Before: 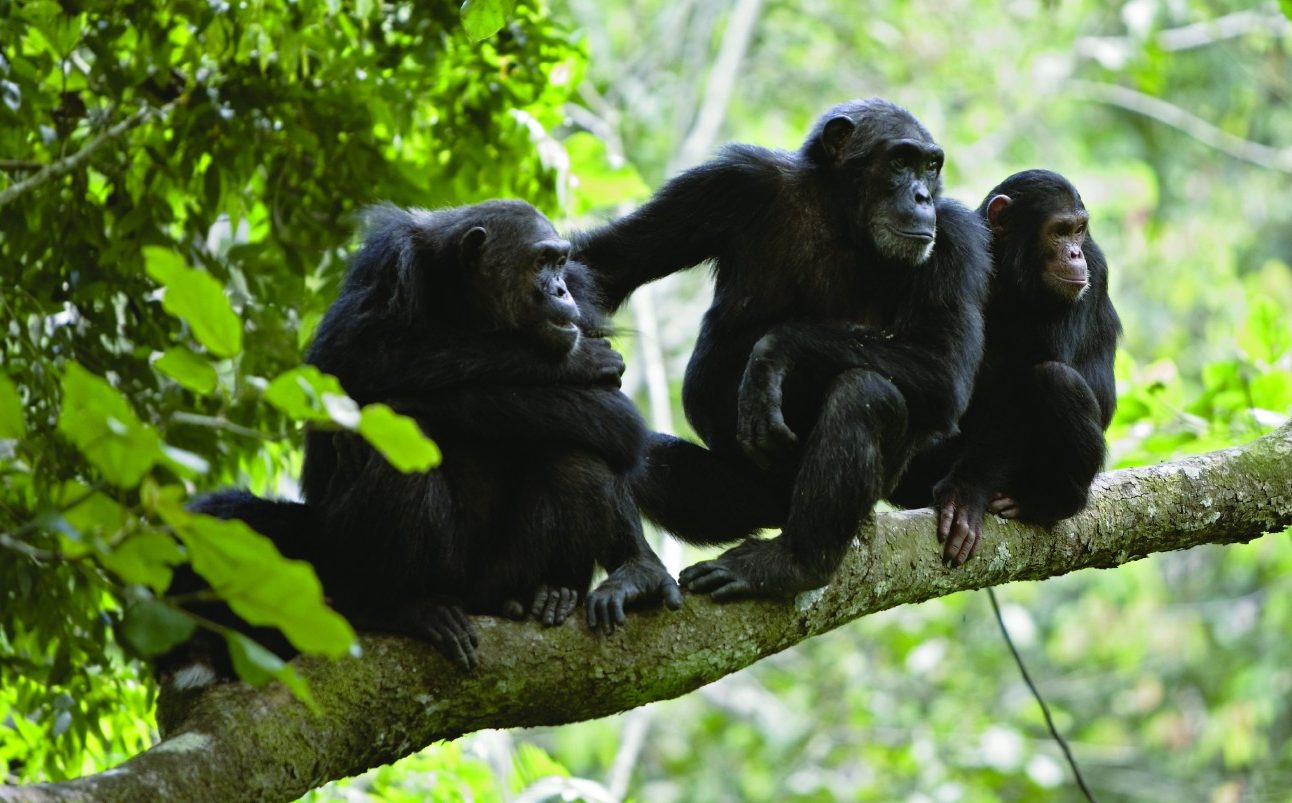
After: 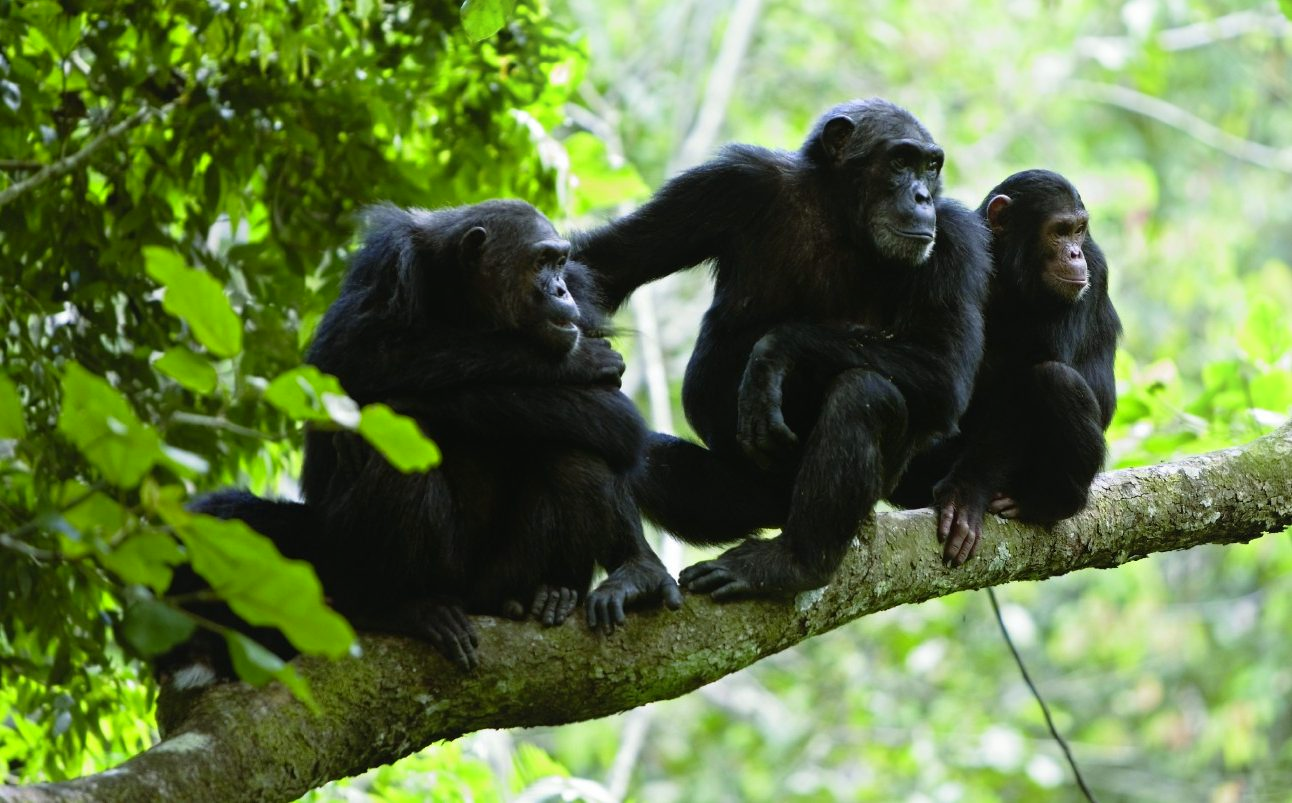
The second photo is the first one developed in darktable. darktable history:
shadows and highlights: shadows -39.33, highlights 63.22, soften with gaussian
